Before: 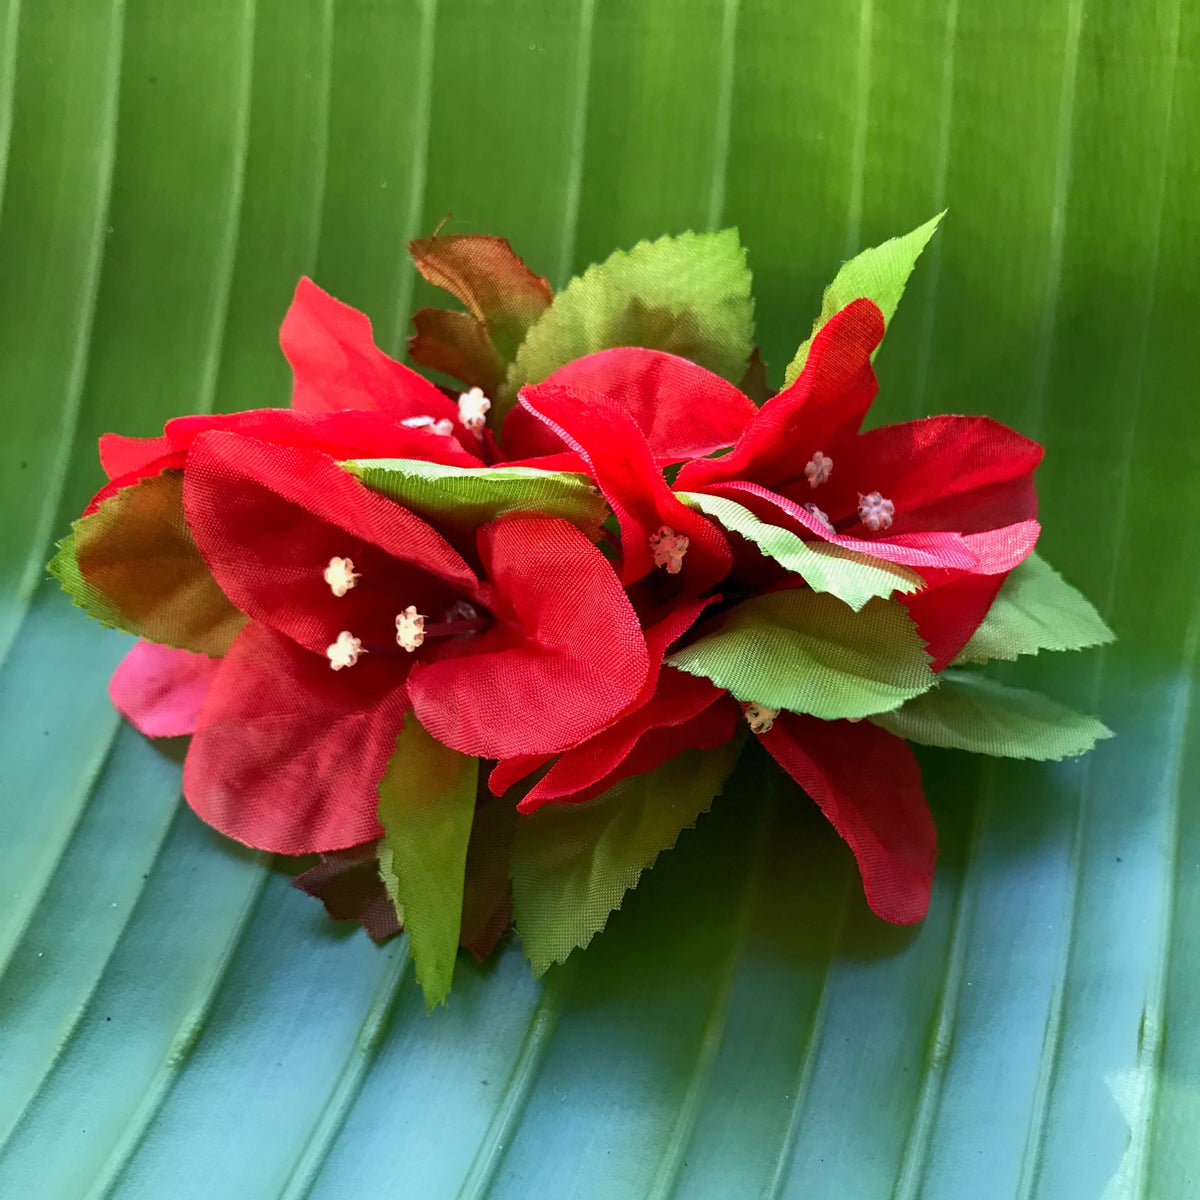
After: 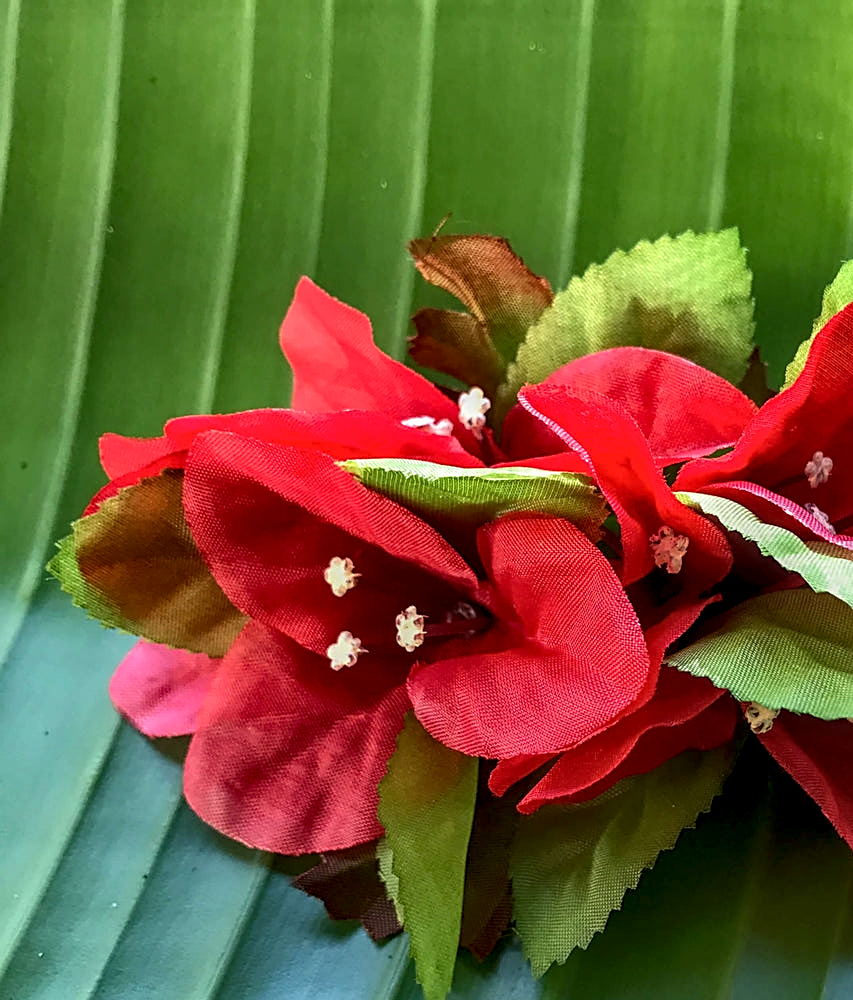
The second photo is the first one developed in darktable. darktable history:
local contrast: highlights 20%, detail 150%
crop: right 28.885%, bottom 16.626%
sharpen: amount 0.575
